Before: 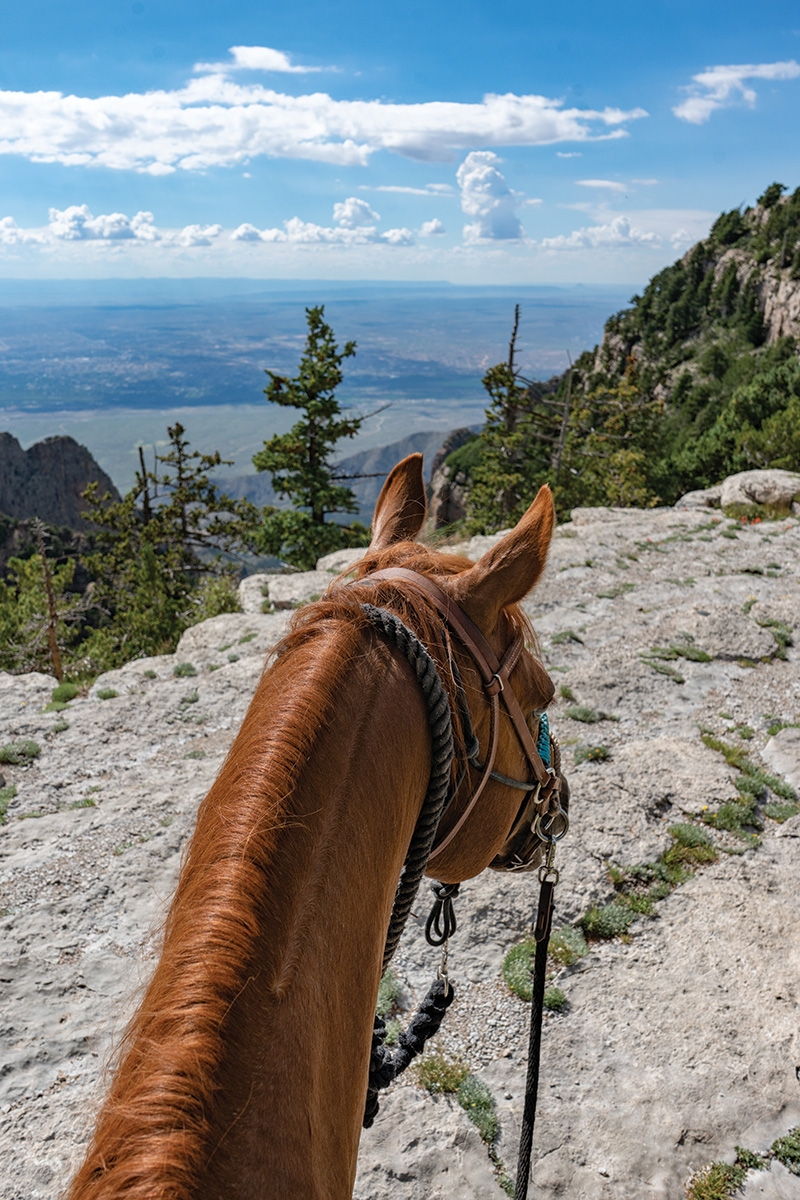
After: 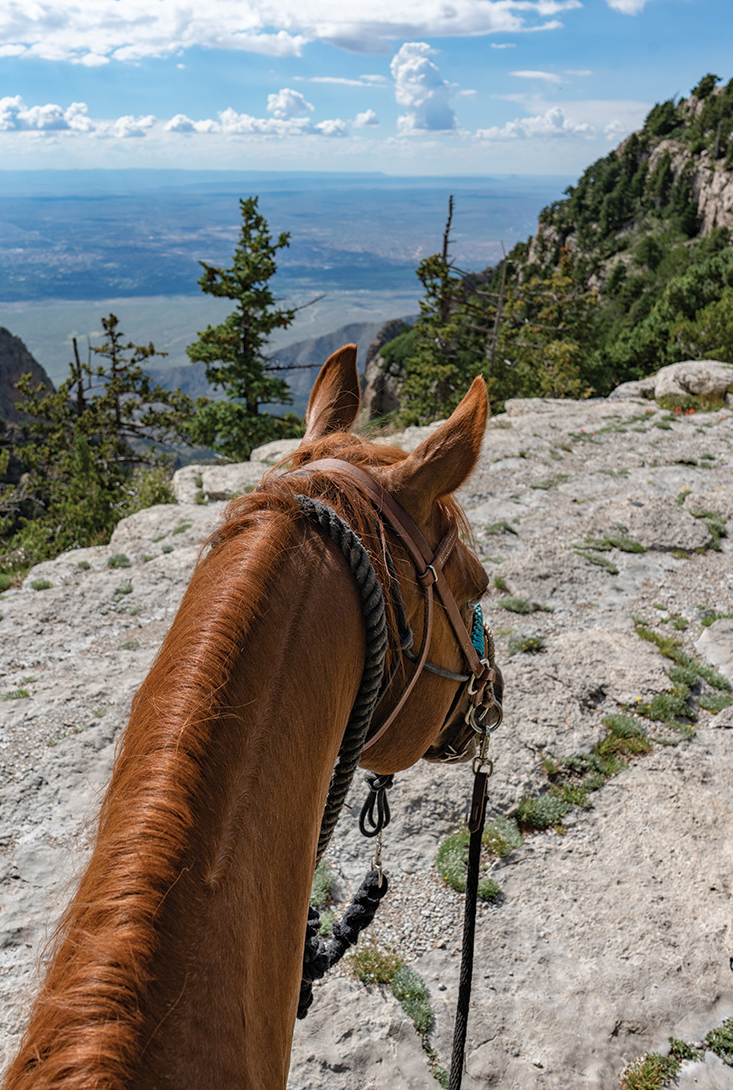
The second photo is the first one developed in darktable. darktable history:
crop and rotate: left 8.283%, top 9.138%
